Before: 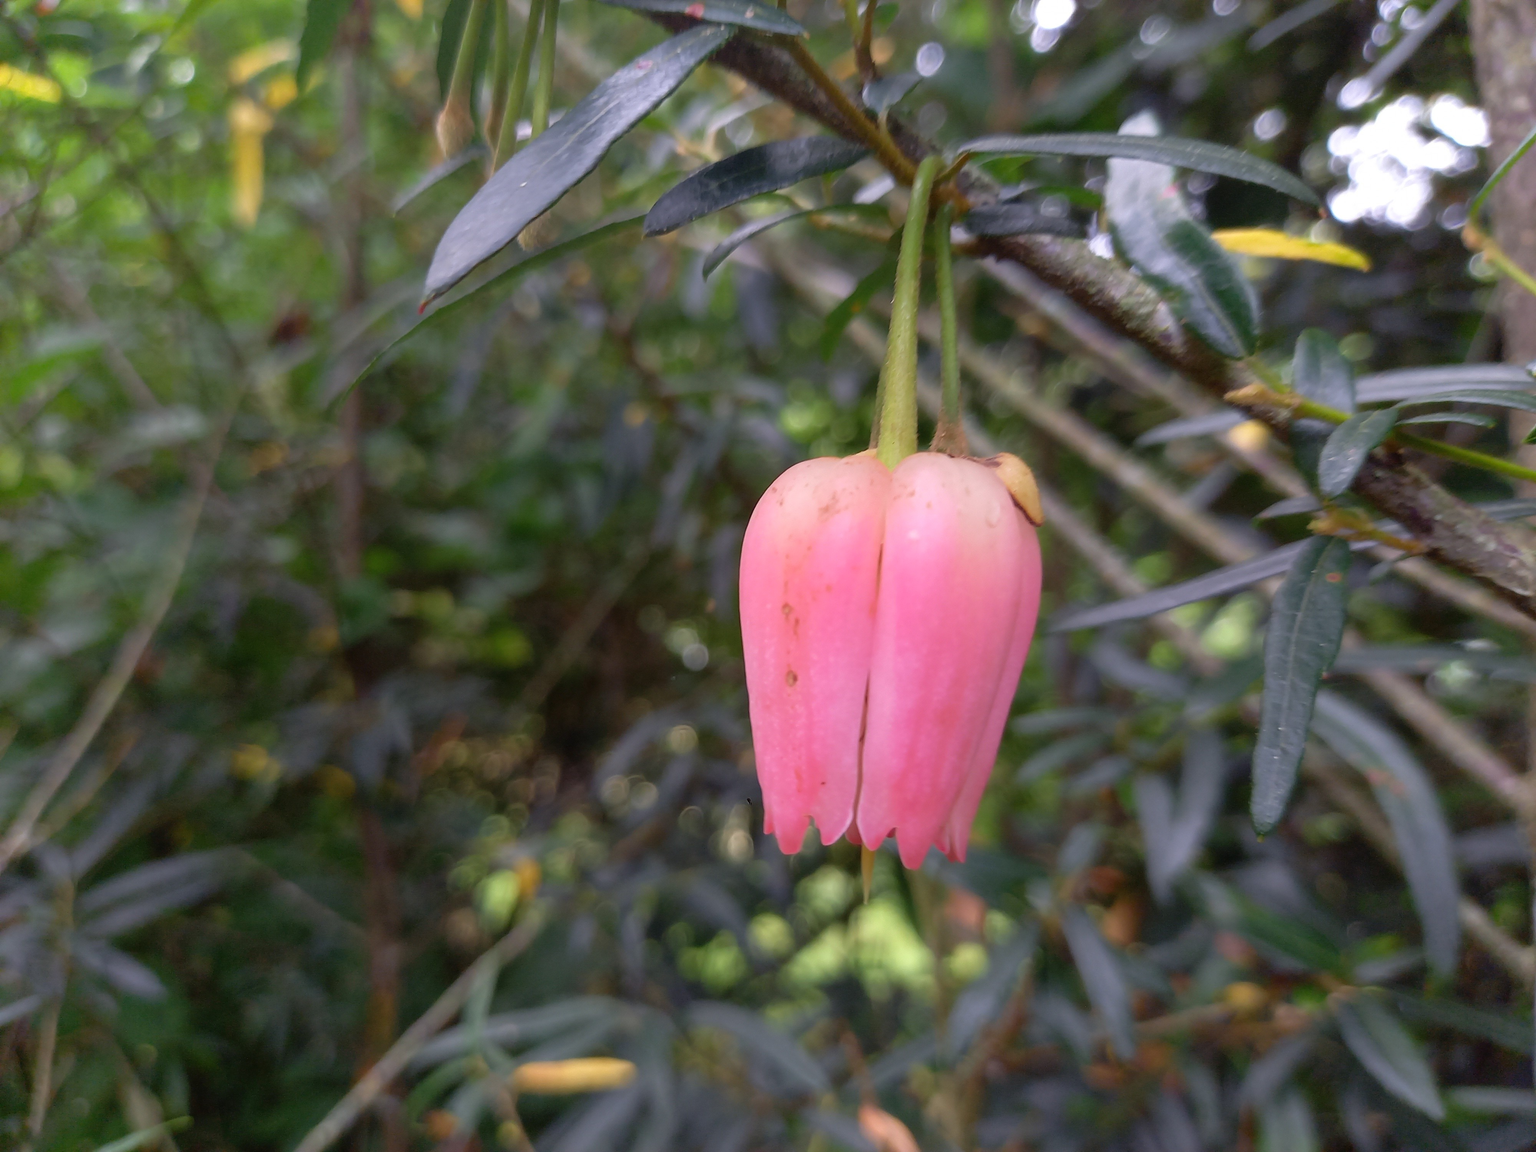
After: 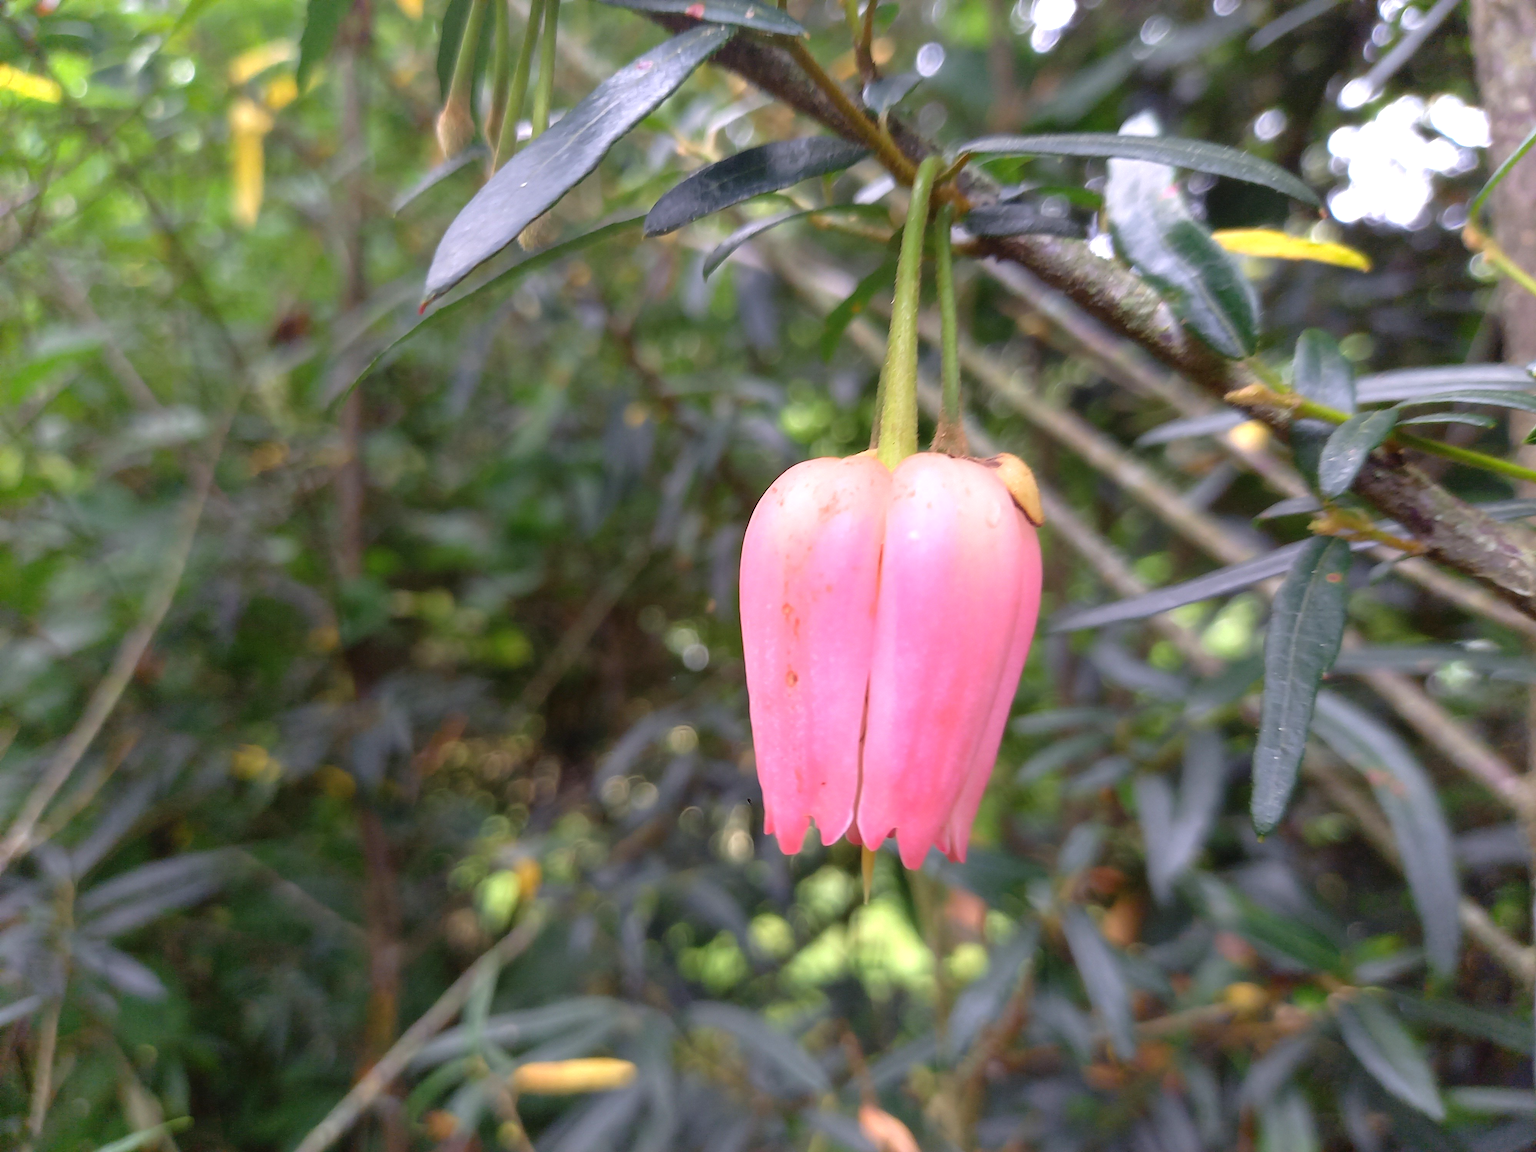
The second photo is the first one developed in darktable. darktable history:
exposure: exposure 0.651 EV, compensate highlight preservation false
